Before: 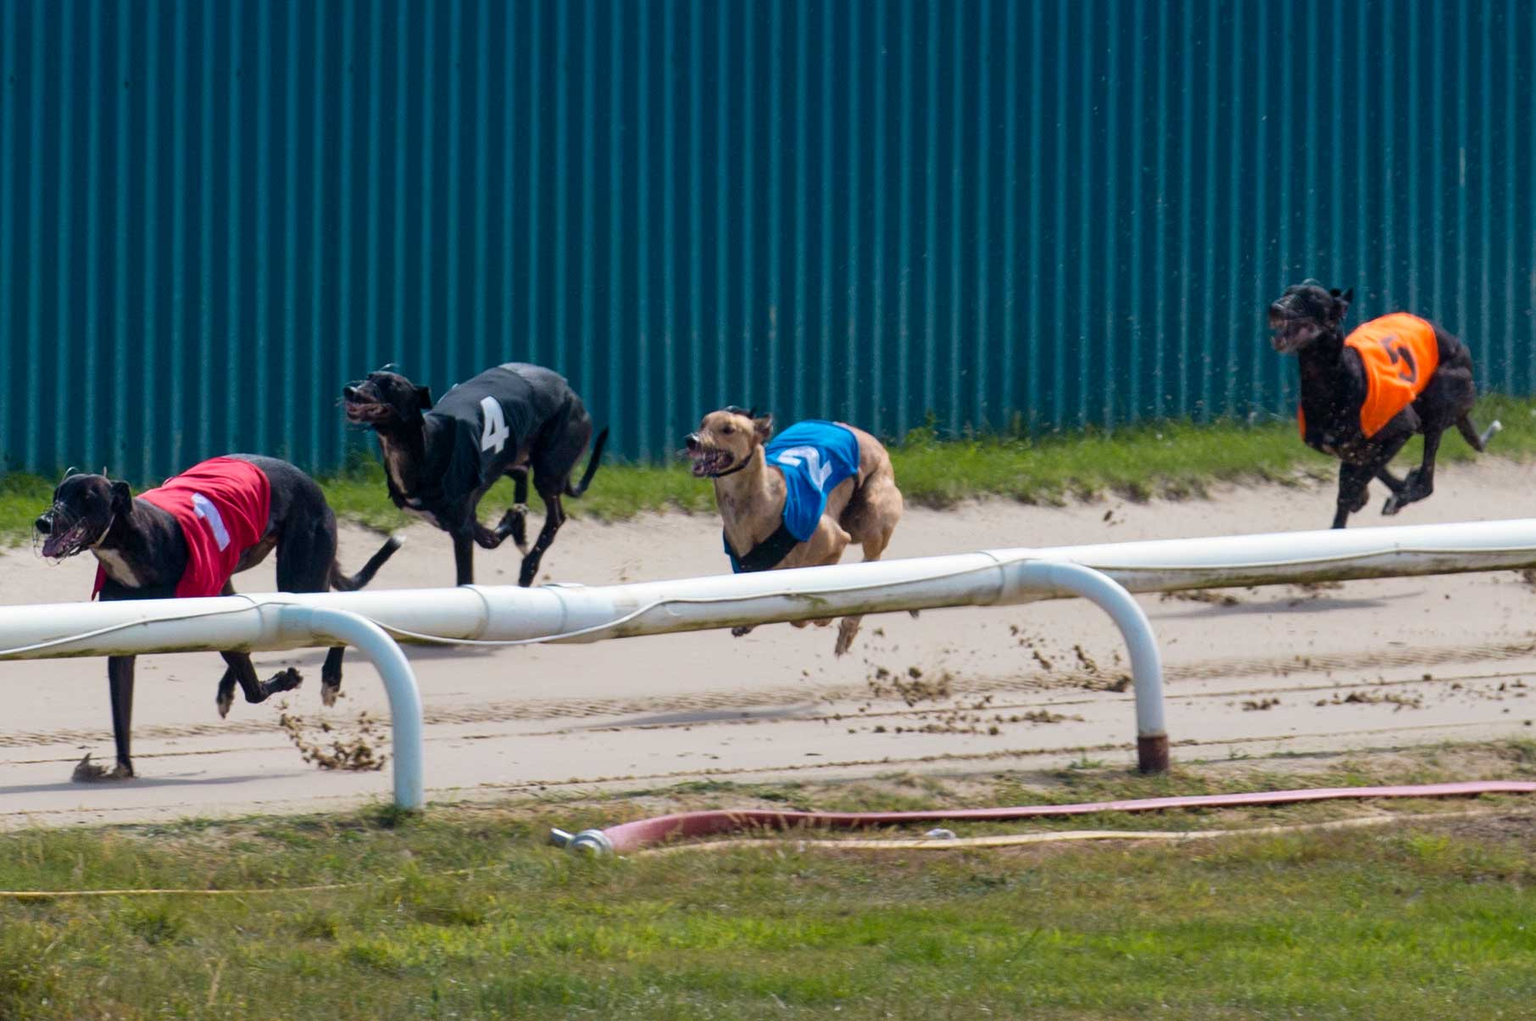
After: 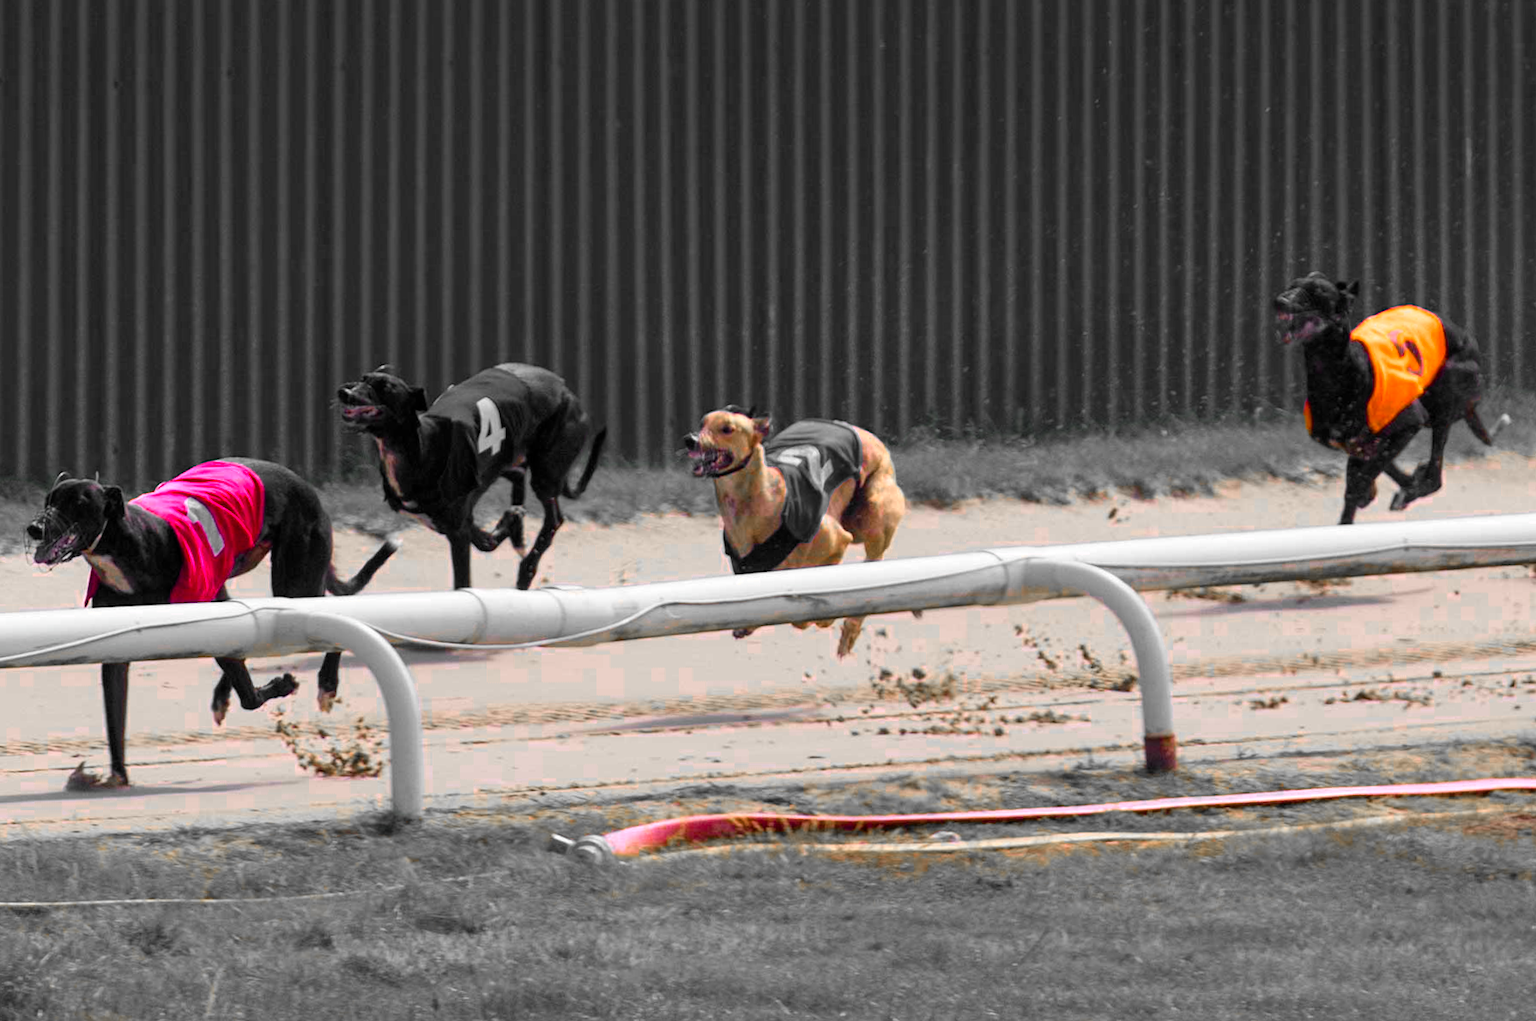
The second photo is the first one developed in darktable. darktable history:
color balance rgb: linear chroma grading › global chroma 42%, perceptual saturation grading › global saturation 42%, global vibrance 33%
rotate and perspective: rotation -0.45°, automatic cropping original format, crop left 0.008, crop right 0.992, crop top 0.012, crop bottom 0.988
color zones: curves: ch0 [(0, 0.65) (0.096, 0.644) (0.221, 0.539) (0.429, 0.5) (0.571, 0.5) (0.714, 0.5) (0.857, 0.5) (1, 0.65)]; ch1 [(0, 0.5) (0.143, 0.5) (0.257, -0.002) (0.429, 0.04) (0.571, -0.001) (0.714, -0.015) (0.857, 0.024) (1, 0.5)]
